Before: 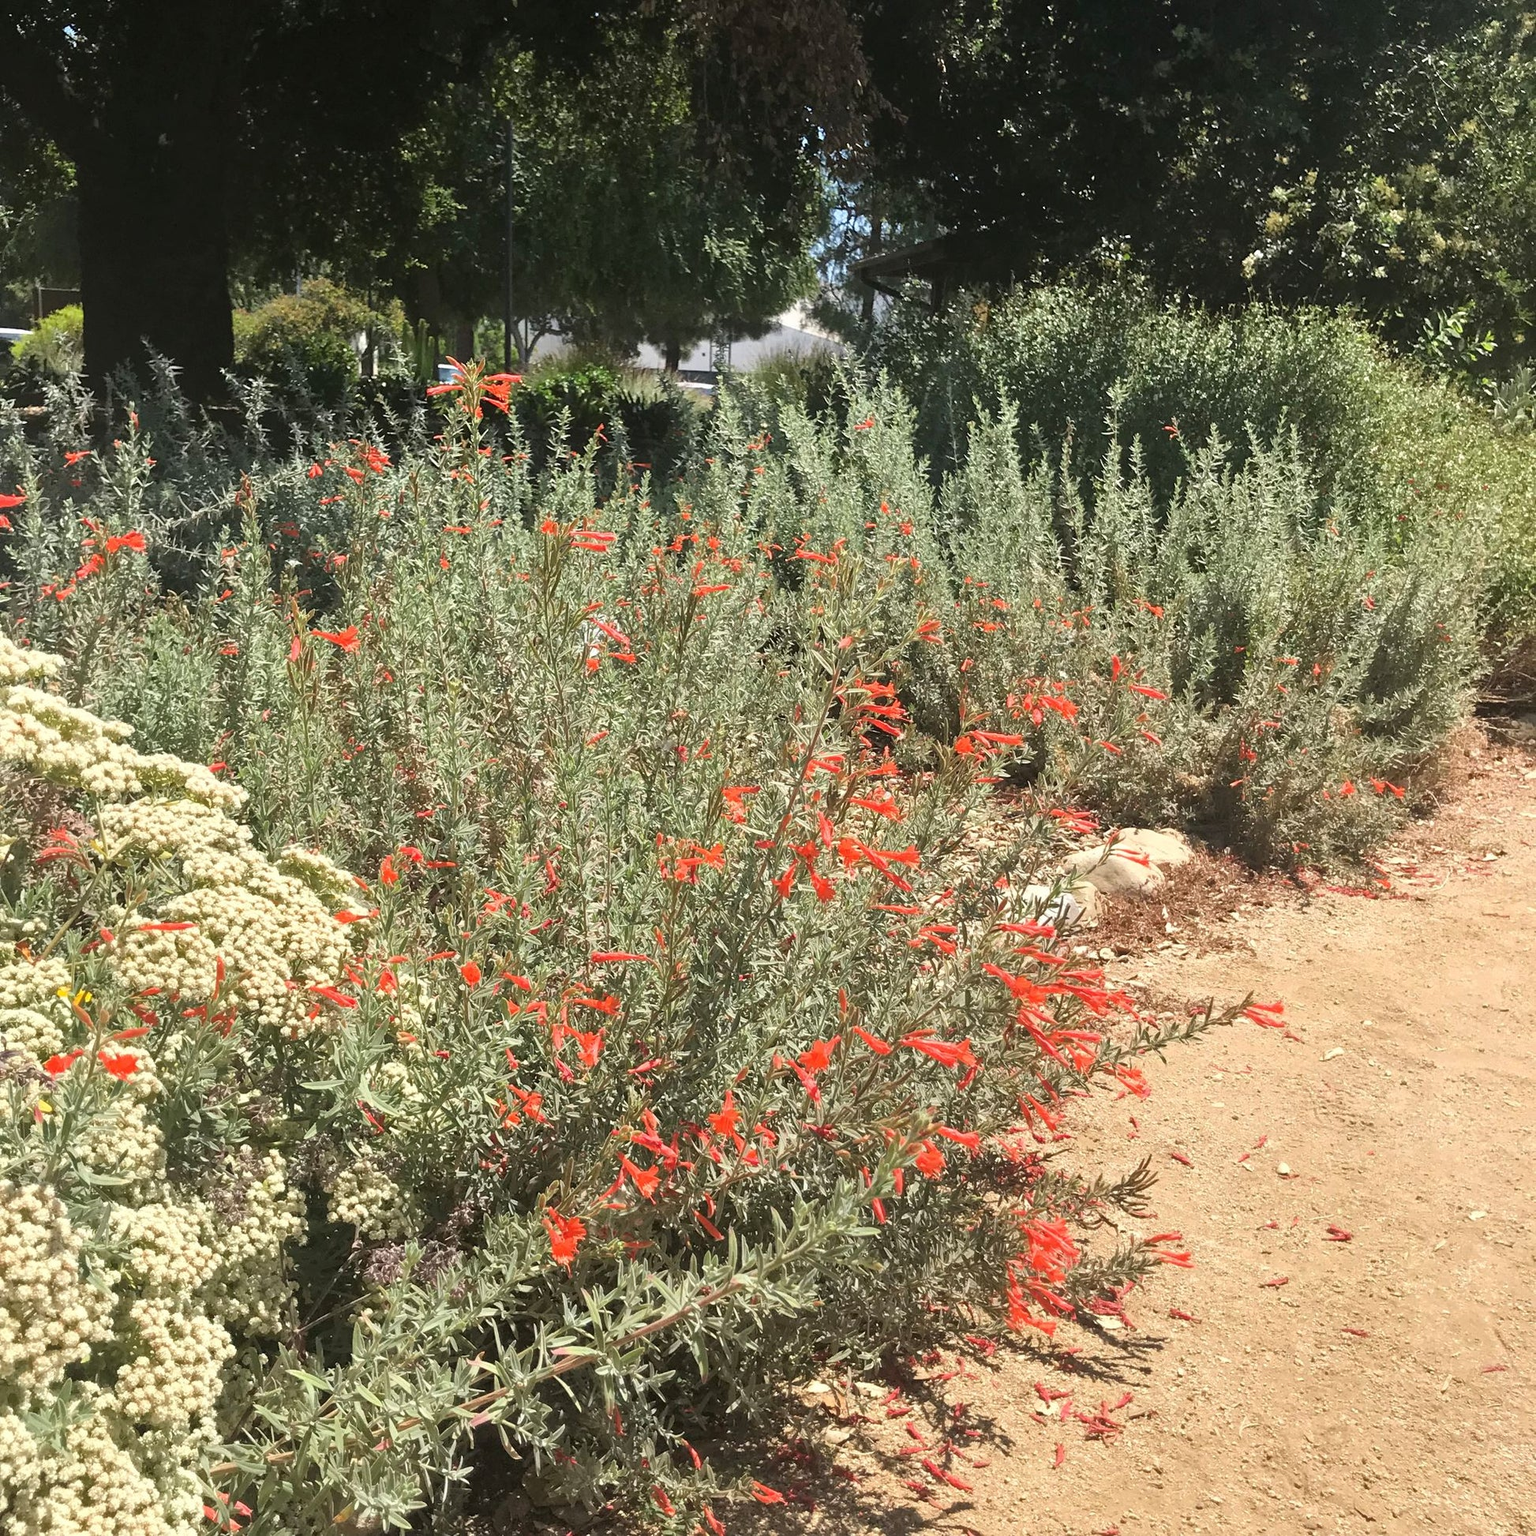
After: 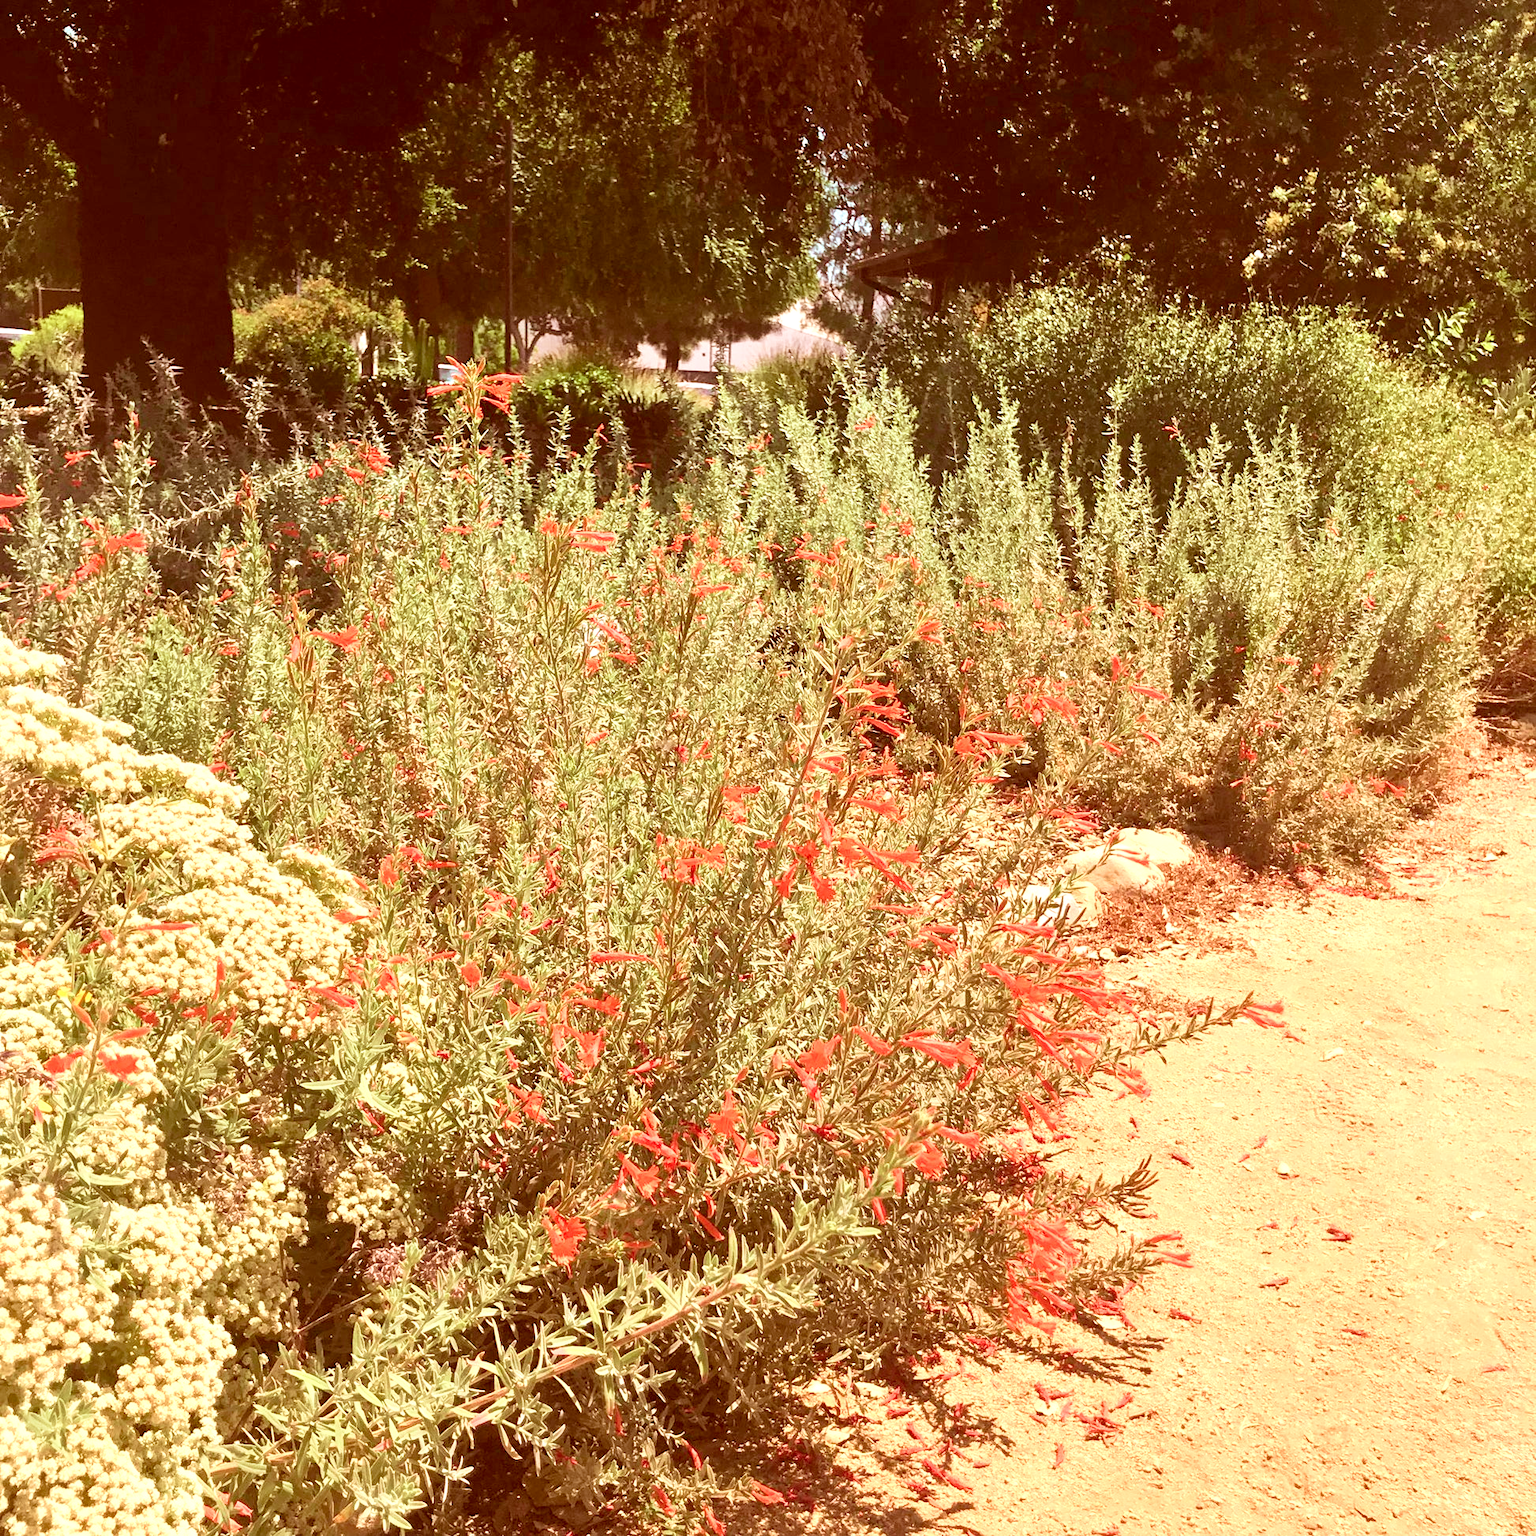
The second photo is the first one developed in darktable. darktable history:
velvia: on, module defaults
tone curve: curves: ch0 [(0, 0) (0.051, 0.047) (0.102, 0.099) (0.232, 0.249) (0.462, 0.501) (0.698, 0.761) (0.908, 0.946) (1, 1)]; ch1 [(0, 0) (0.339, 0.298) (0.402, 0.363) (0.453, 0.413) (0.485, 0.469) (0.494, 0.493) (0.504, 0.501) (0.525, 0.533) (0.563, 0.591) (0.597, 0.631) (1, 1)]; ch2 [(0, 0) (0.48, 0.48) (0.504, 0.5) (0.539, 0.554) (0.59, 0.628) (0.642, 0.682) (0.824, 0.815) (1, 1)], color space Lab, independent channels, preserve colors none
exposure: black level correction 0, exposure 0.5 EV, compensate exposure bias true, compensate highlight preservation false
color correction: highlights a* 9.03, highlights b* 8.71, shadows a* 40, shadows b* 40, saturation 0.8
